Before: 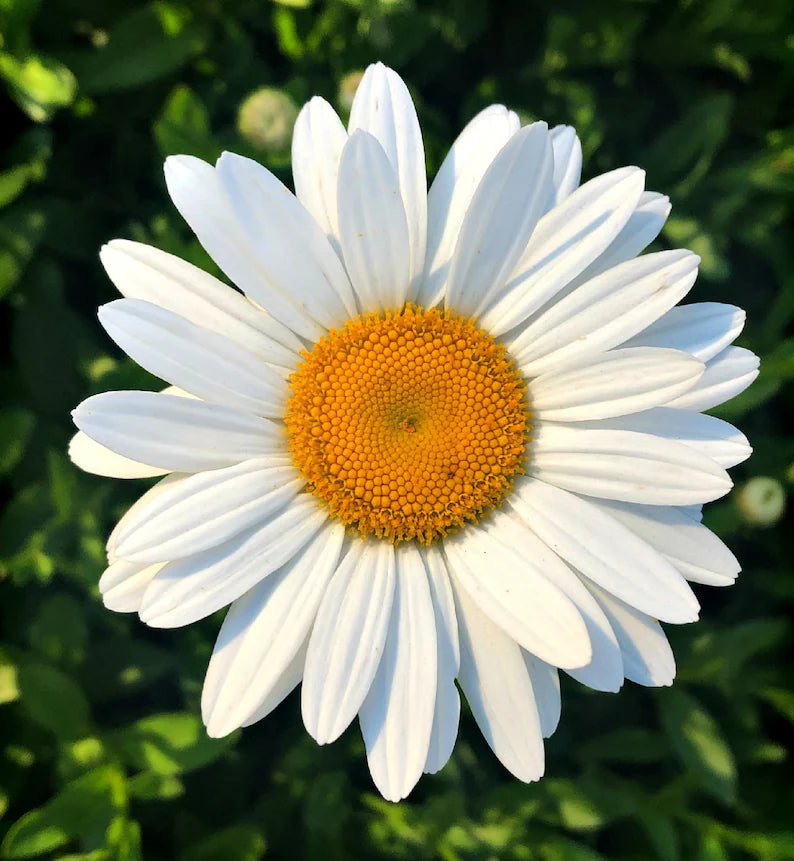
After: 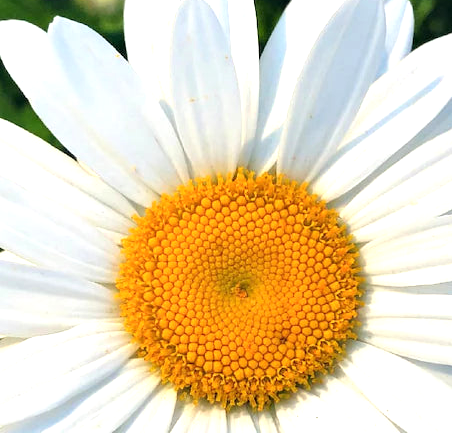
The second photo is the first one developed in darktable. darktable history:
crop: left 21.166%, top 15.79%, right 21.789%, bottom 33.825%
color calibration: illuminant same as pipeline (D50), adaptation XYZ, x 0.345, y 0.358, temperature 5004.88 K
exposure: black level correction 0.001, exposure 0.499 EV, compensate exposure bias true, compensate highlight preservation false
